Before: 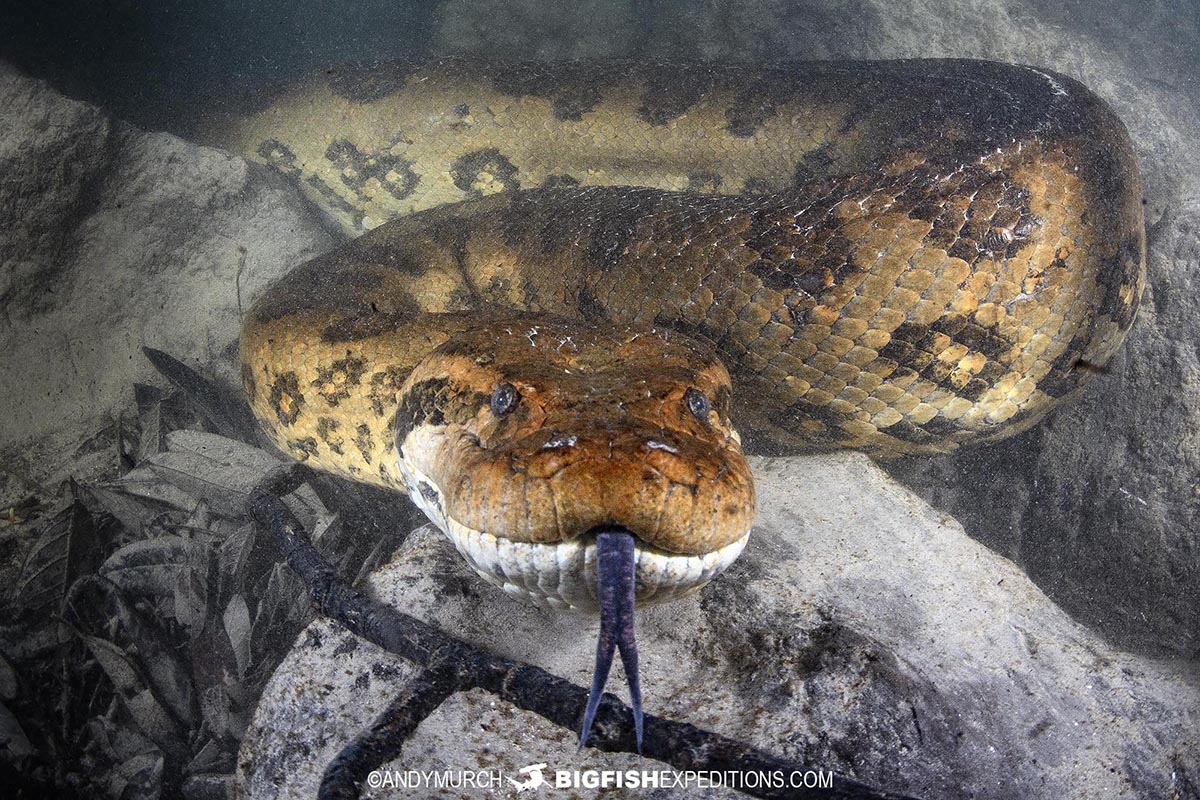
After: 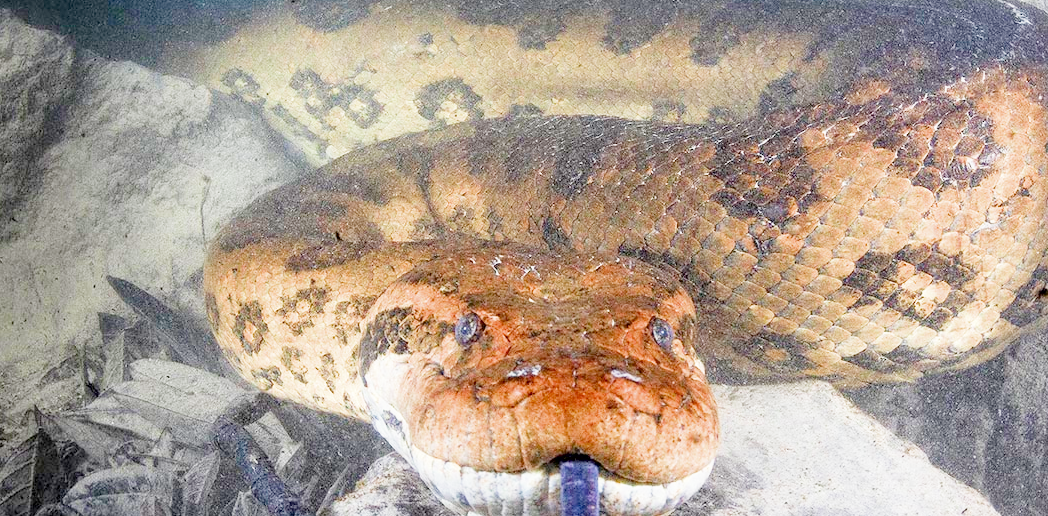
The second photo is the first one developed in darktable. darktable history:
exposure: black level correction 0.002, compensate highlight preservation false
tone equalizer: -8 EV 0.06 EV, smoothing diameter 25%, edges refinement/feathering 10, preserve details guided filter
crop: left 3.015%, top 8.969%, right 9.647%, bottom 26.457%
filmic rgb: middle gray luminance 4.29%, black relative exposure -13 EV, white relative exposure 5 EV, threshold 6 EV, target black luminance 0%, hardness 5.19, latitude 59.69%, contrast 0.767, highlights saturation mix 5%, shadows ↔ highlights balance 25.95%, add noise in highlights 0, color science v3 (2019), use custom middle-gray values true, iterations of high-quality reconstruction 0, contrast in highlights soft, enable highlight reconstruction true
